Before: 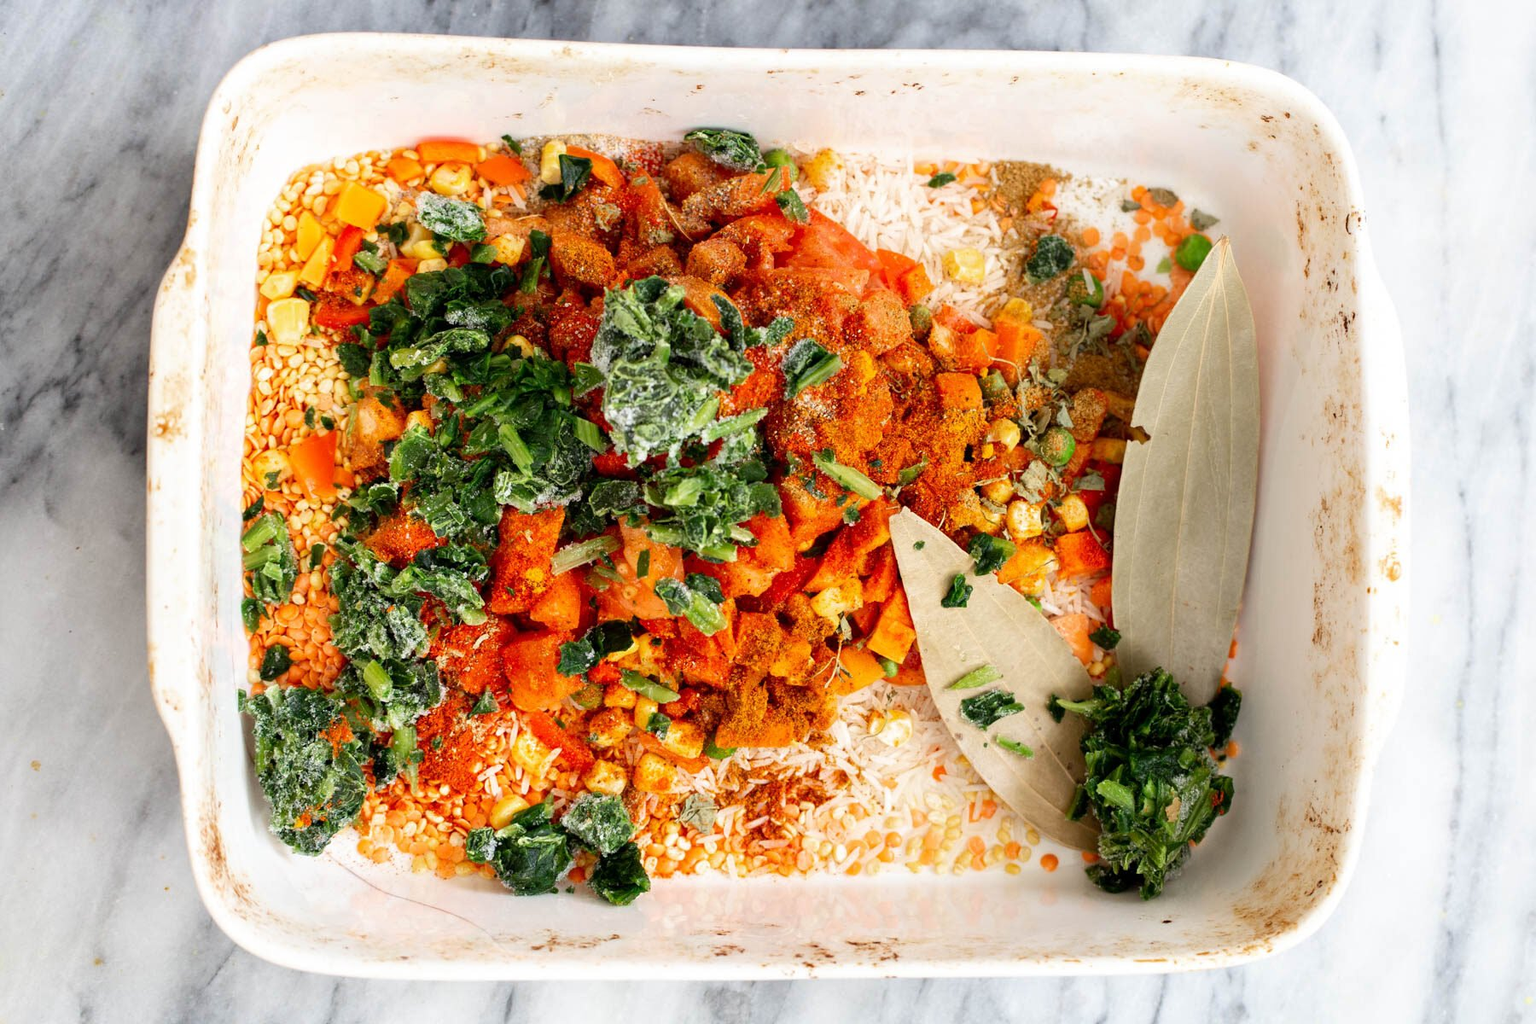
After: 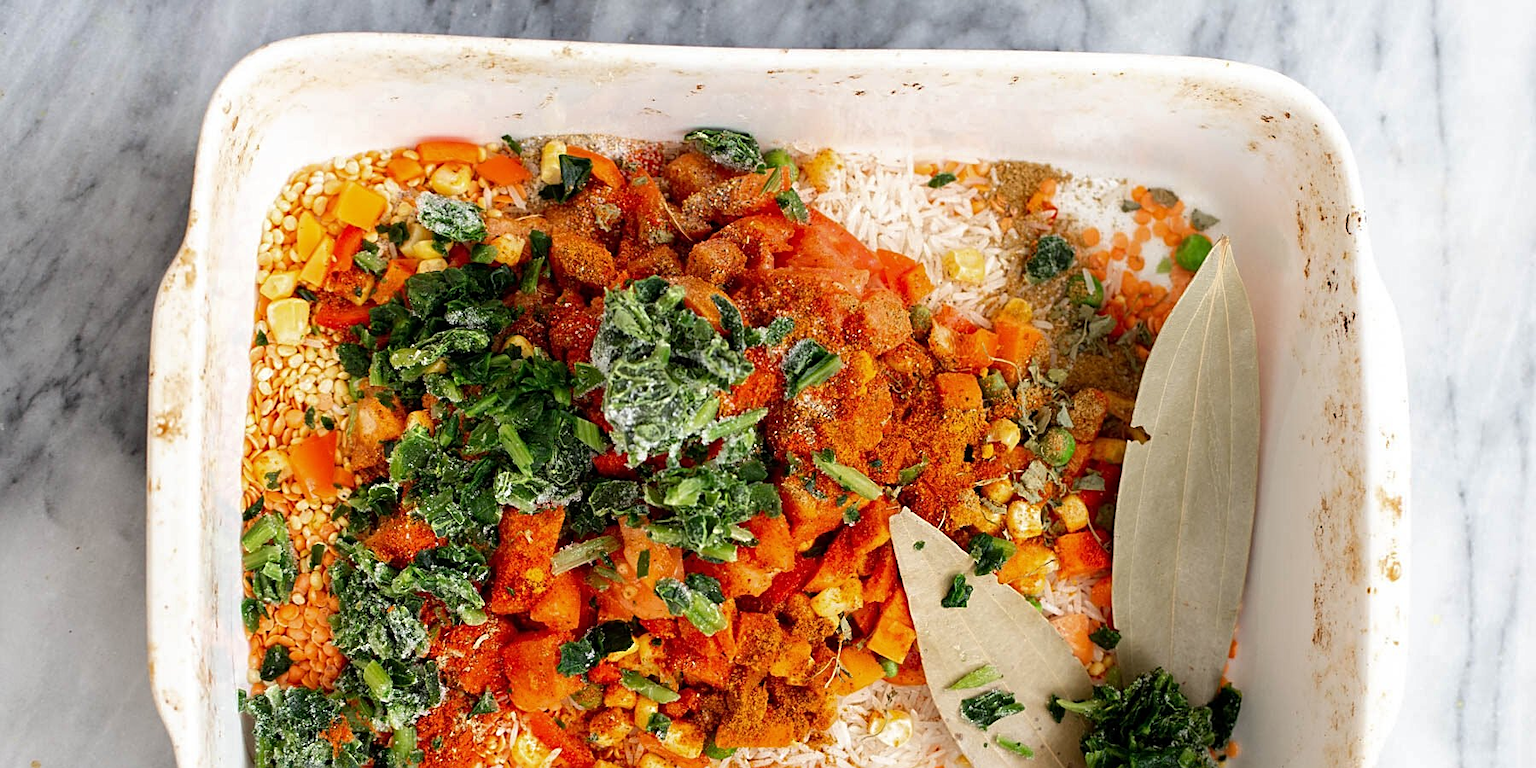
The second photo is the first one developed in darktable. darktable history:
sharpen: amount 0.478
base curve: curves: ch0 [(0, 0) (0.74, 0.67) (1, 1)]
crop: bottom 24.988%
